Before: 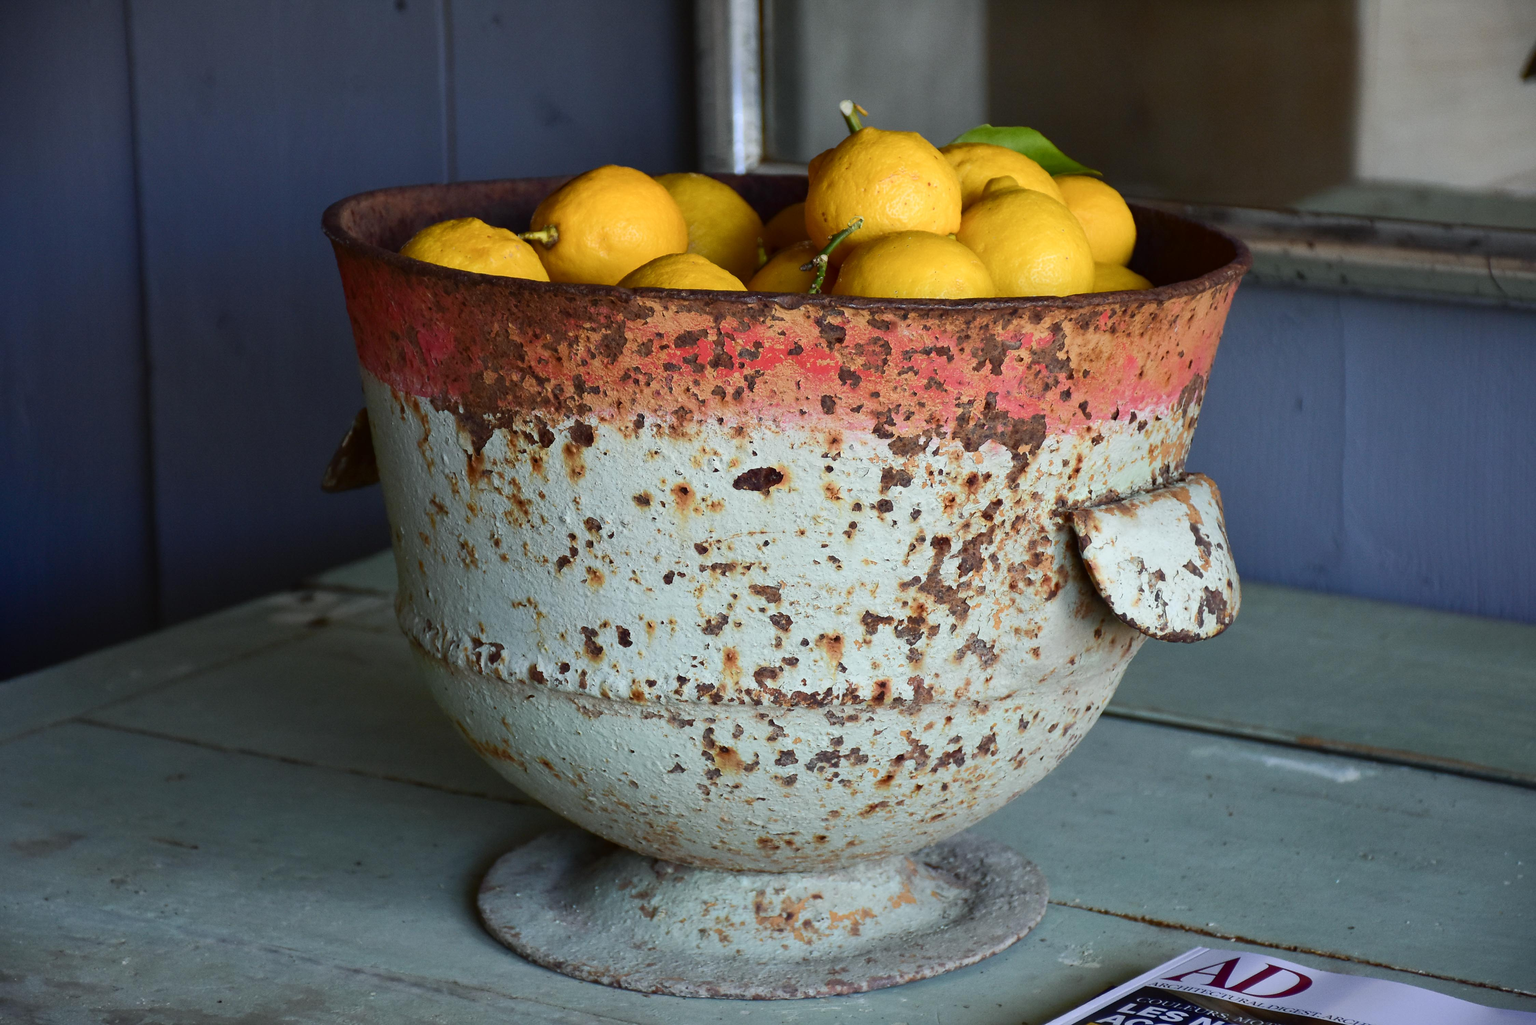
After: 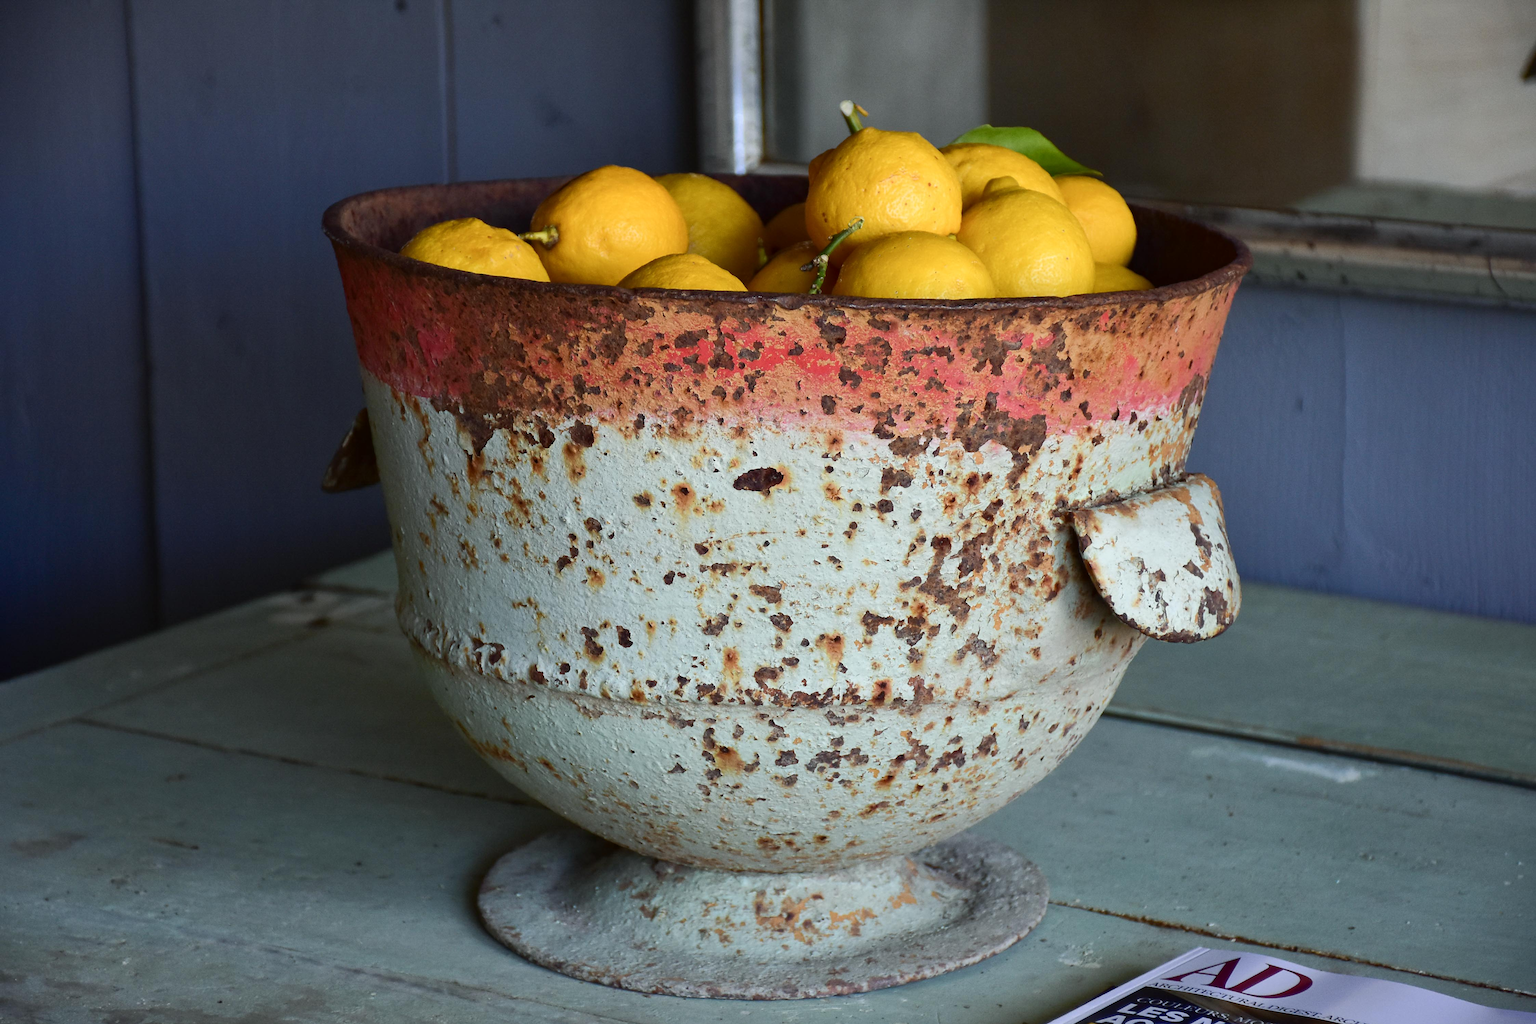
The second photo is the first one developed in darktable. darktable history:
white balance: emerald 1
local contrast: mode bilateral grid, contrast 10, coarseness 25, detail 110%, midtone range 0.2
